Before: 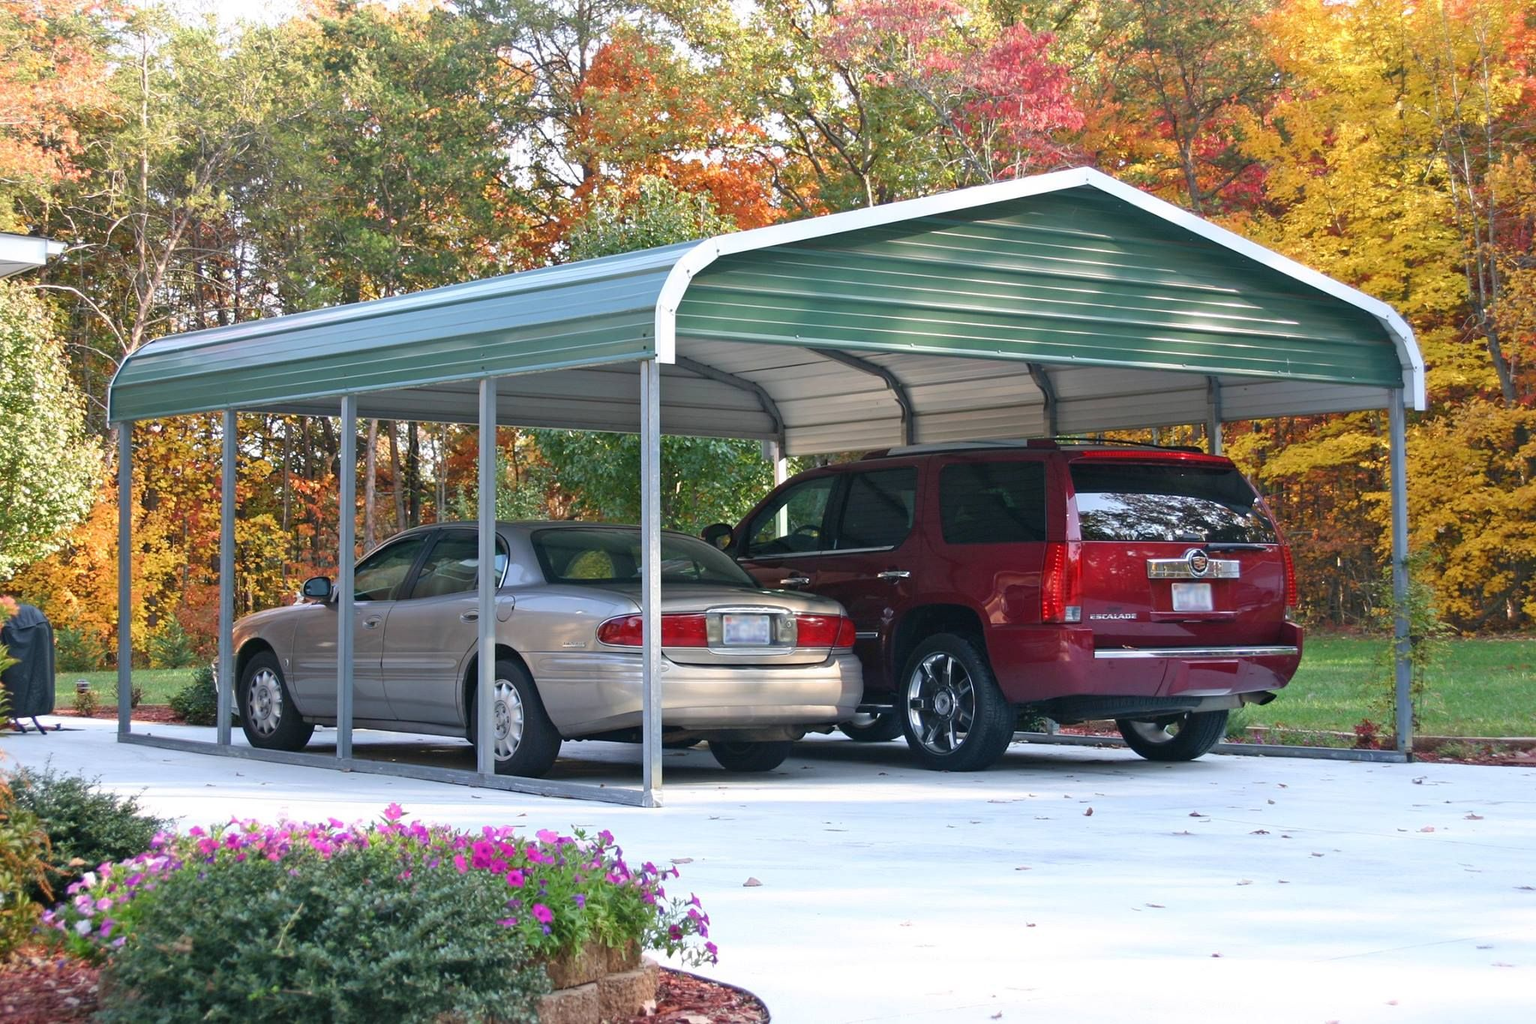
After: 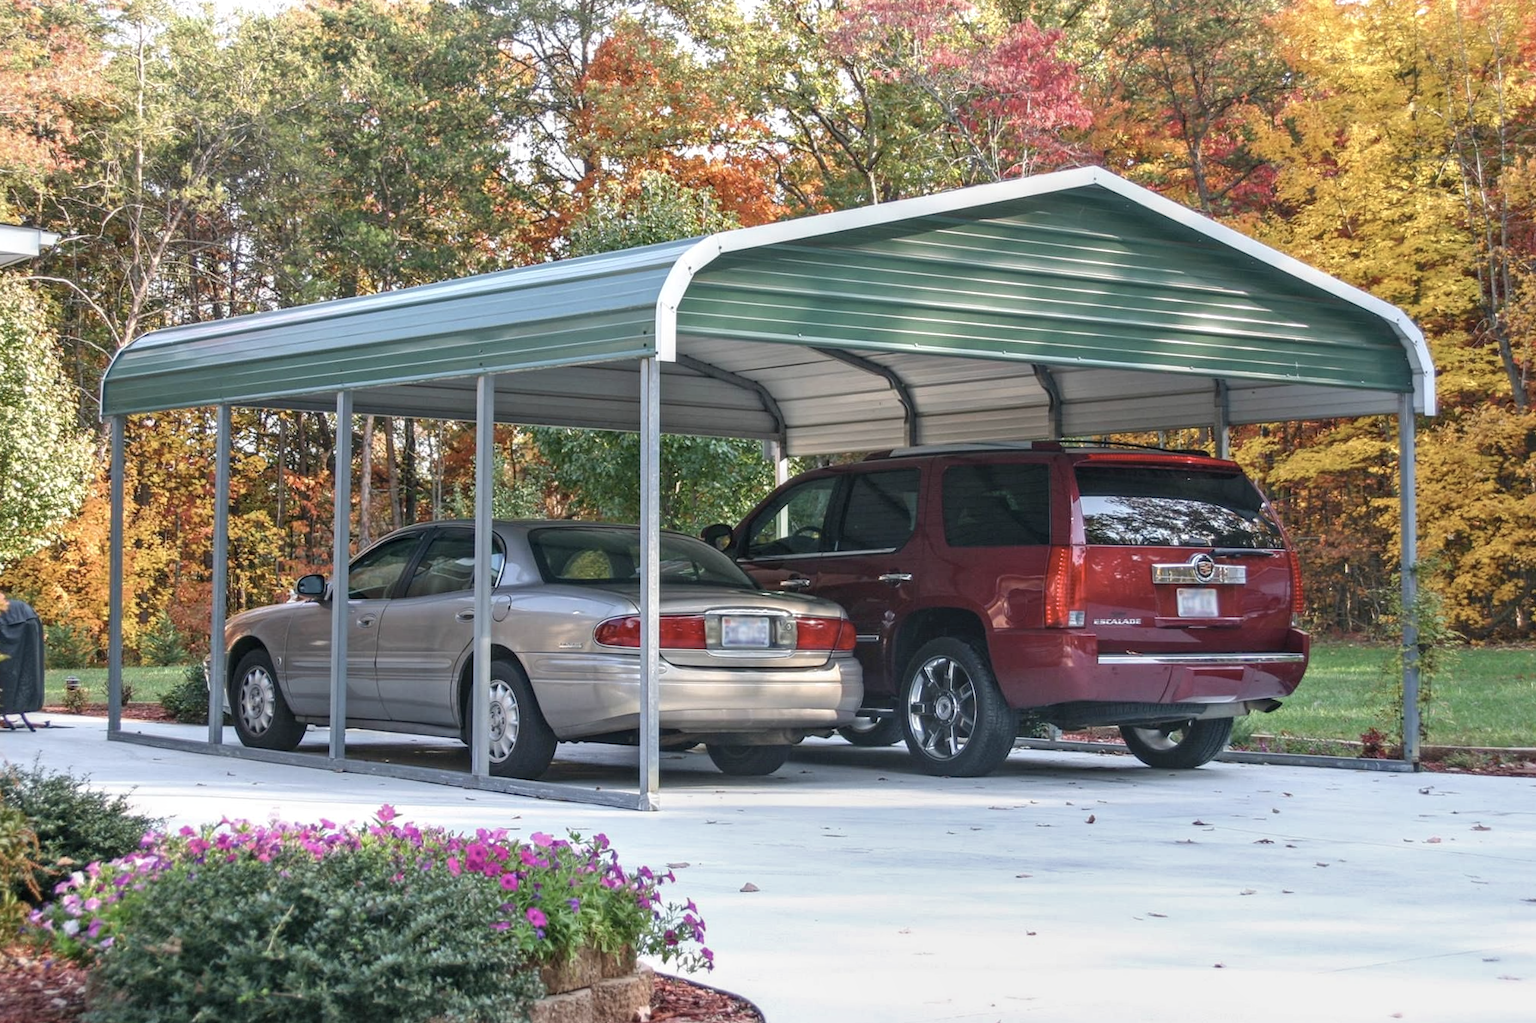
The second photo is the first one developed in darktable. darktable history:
local contrast: highlights 0%, shadows 0%, detail 133%
crop and rotate: angle -0.5°
color correction: saturation 0.8
